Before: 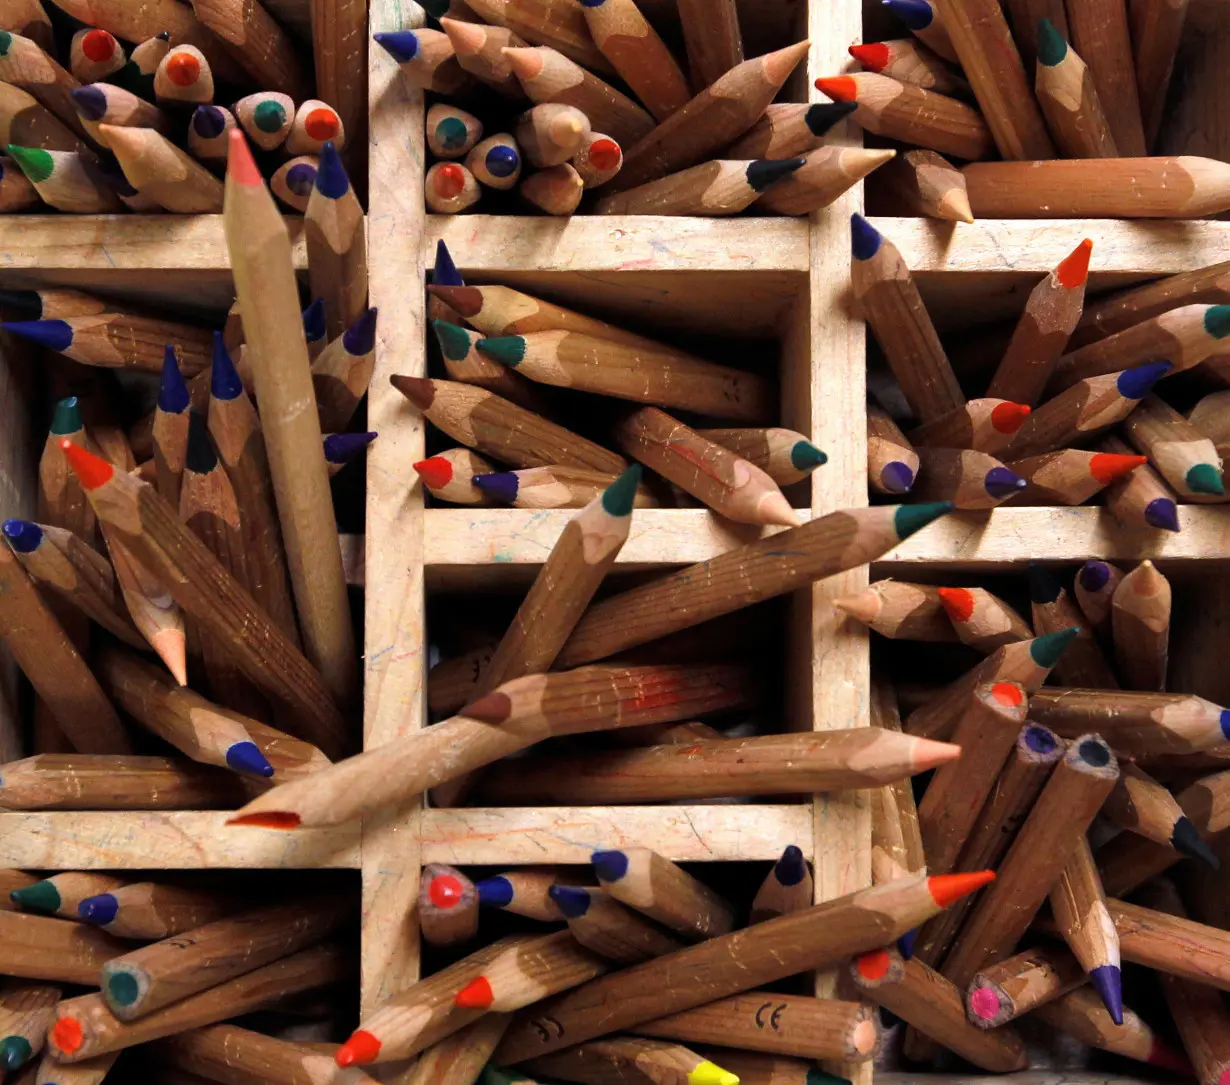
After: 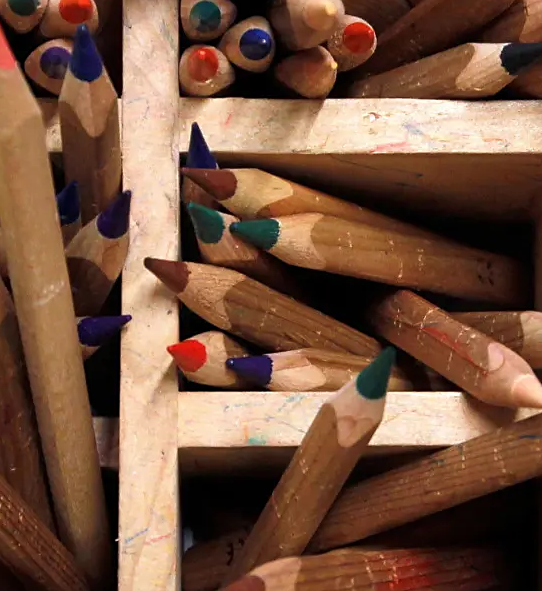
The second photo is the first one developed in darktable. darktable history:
crop: left 20.005%, top 10.805%, right 35.849%, bottom 34.688%
sharpen: amount 0.204
